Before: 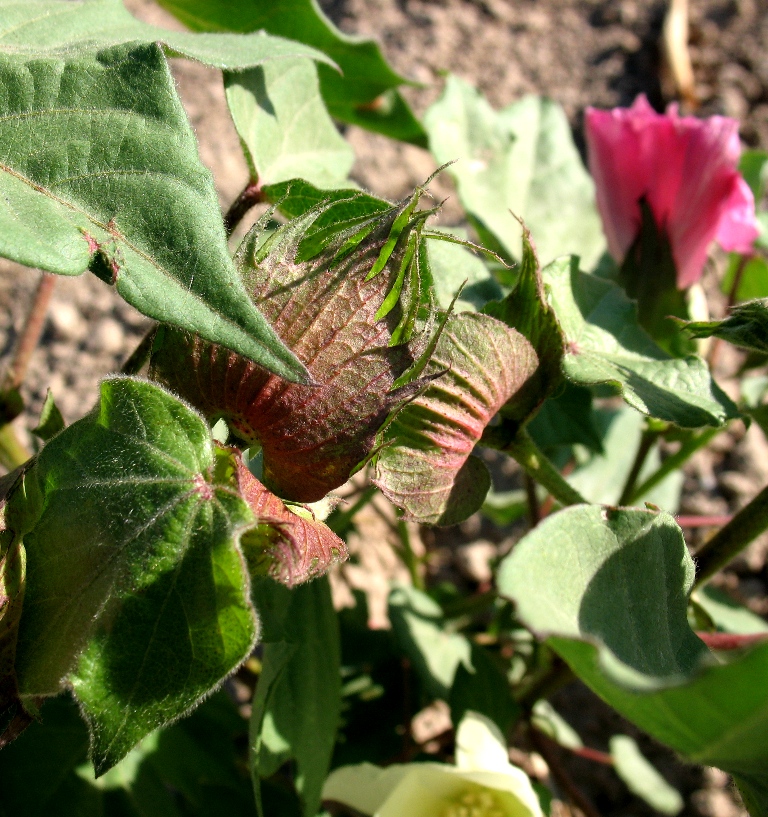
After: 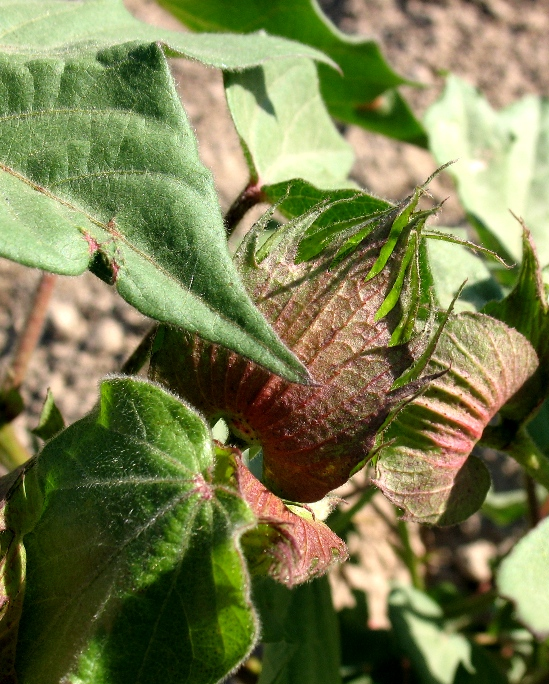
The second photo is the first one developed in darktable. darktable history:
crop: right 28.463%, bottom 16.239%
